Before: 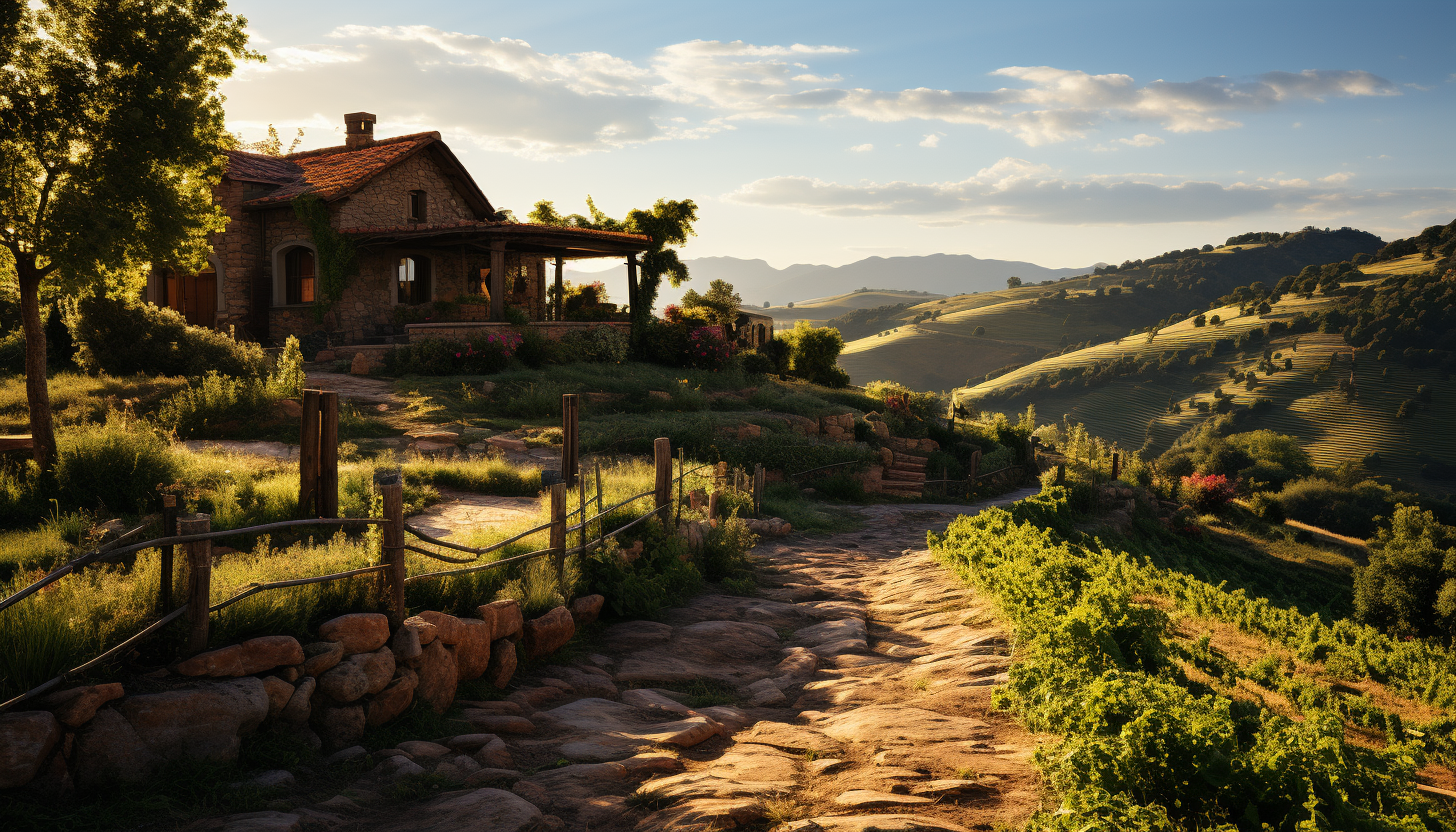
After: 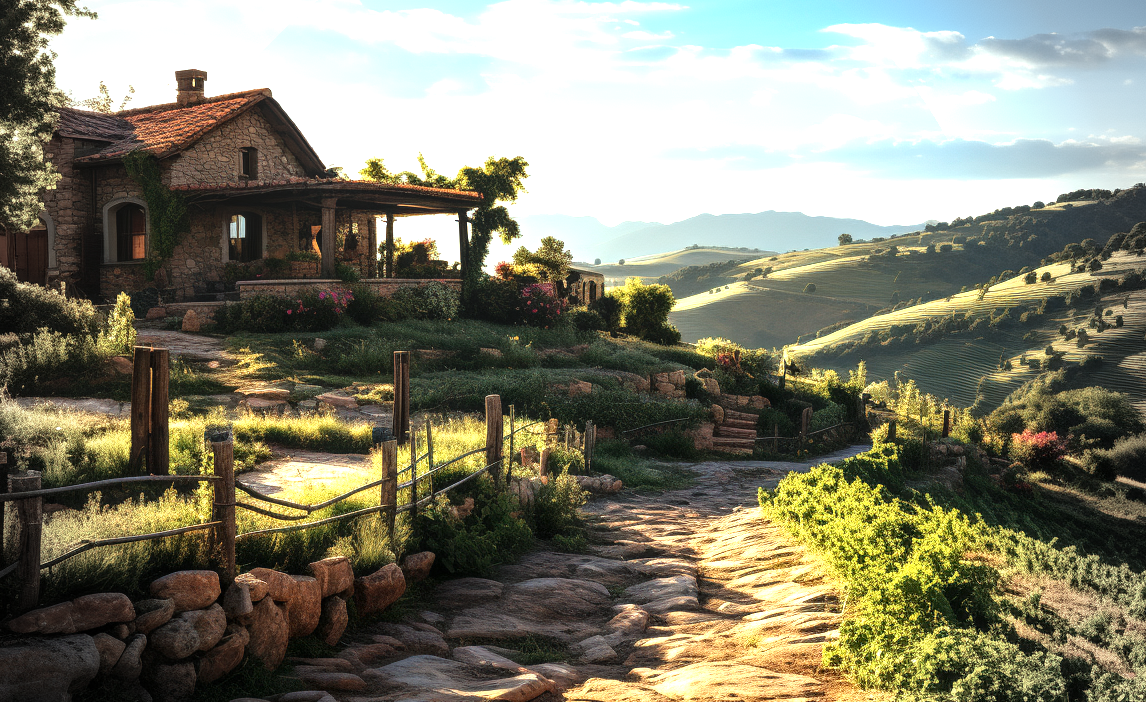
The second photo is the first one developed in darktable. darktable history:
crop: left 11.673%, top 5.262%, right 9.553%, bottom 10.331%
local contrast: on, module defaults
vignetting: fall-off start 76.53%, fall-off radius 26.48%, brightness -0.267, width/height ratio 0.974, unbound false
exposure: exposure 0.605 EV, compensate highlight preservation false
color correction: highlights a* -10.14, highlights b* -10.35
tone equalizer: -8 EV -0.415 EV, -7 EV -0.427 EV, -6 EV -0.294 EV, -5 EV -0.25 EV, -3 EV 0.236 EV, -2 EV 0.309 EV, -1 EV 0.369 EV, +0 EV 0.441 EV
